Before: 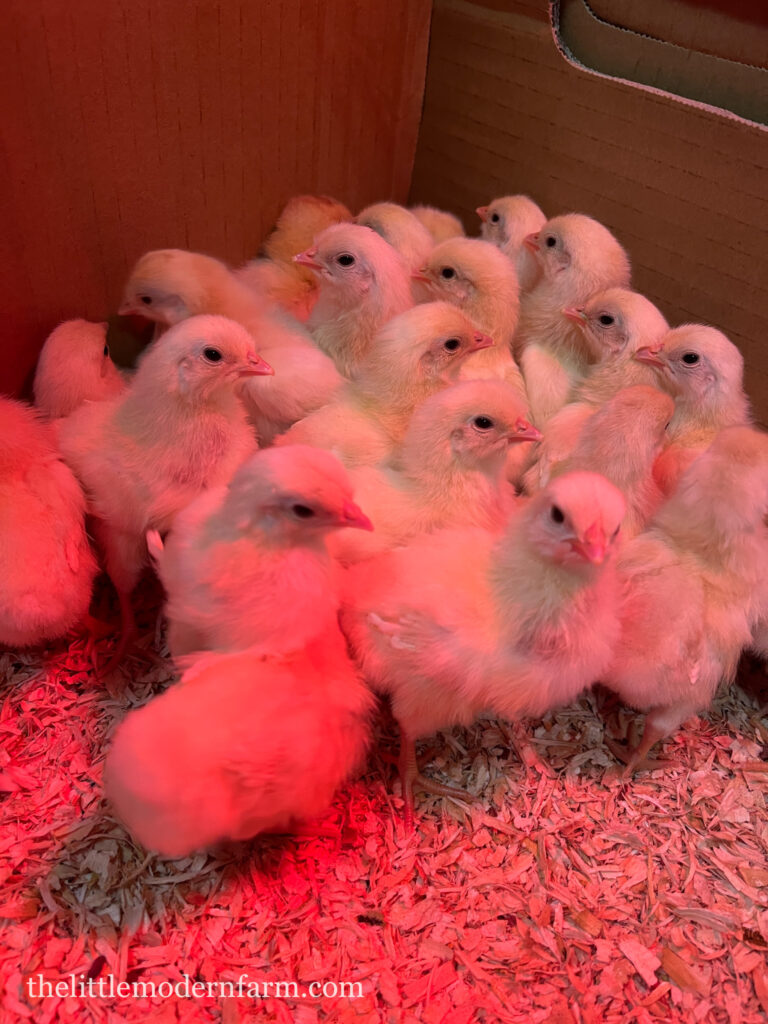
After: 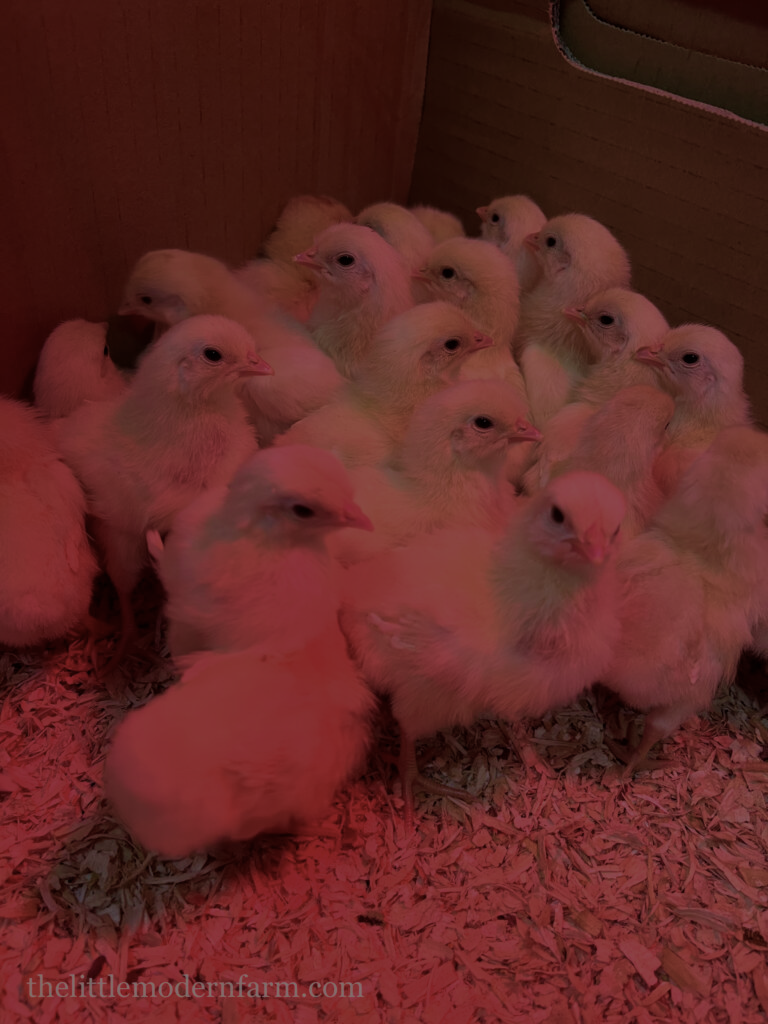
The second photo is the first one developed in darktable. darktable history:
velvia: strength 50%
color balance rgb: perceptual brilliance grading › global brilliance -48.39%
